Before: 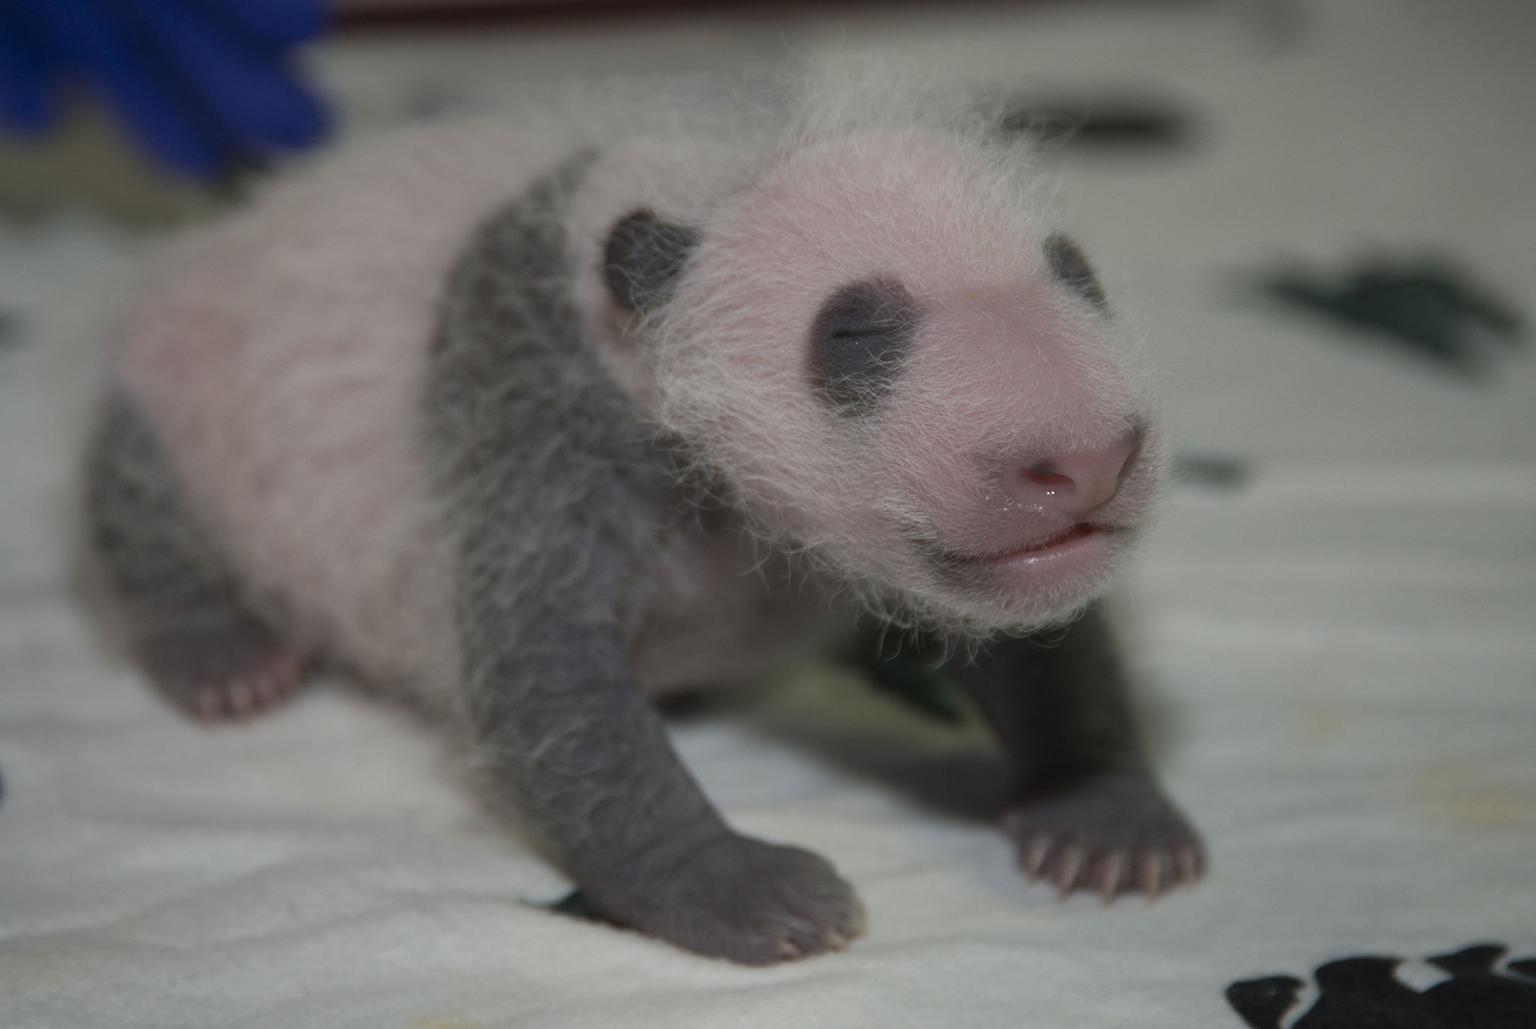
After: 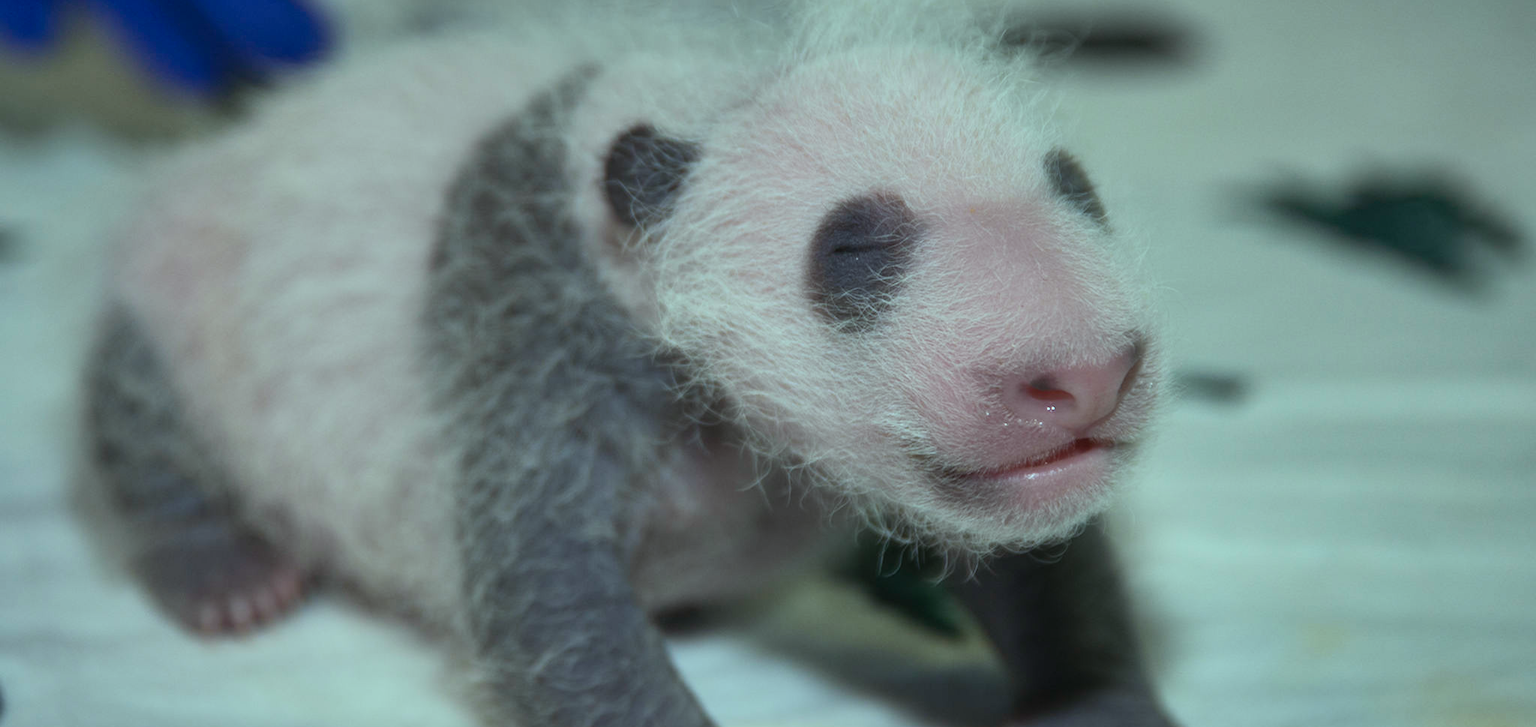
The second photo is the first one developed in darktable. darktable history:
crop and rotate: top 8.293%, bottom 20.996%
shadows and highlights: radius 133.83, soften with gaussian
color balance: mode lift, gamma, gain (sRGB), lift [0.997, 0.979, 1.021, 1.011], gamma [1, 1.084, 0.916, 0.998], gain [1, 0.87, 1.13, 1.101], contrast 4.55%, contrast fulcrum 38.24%, output saturation 104.09%
contrast brightness saturation: contrast 0.2, brightness 0.15, saturation 0.14
